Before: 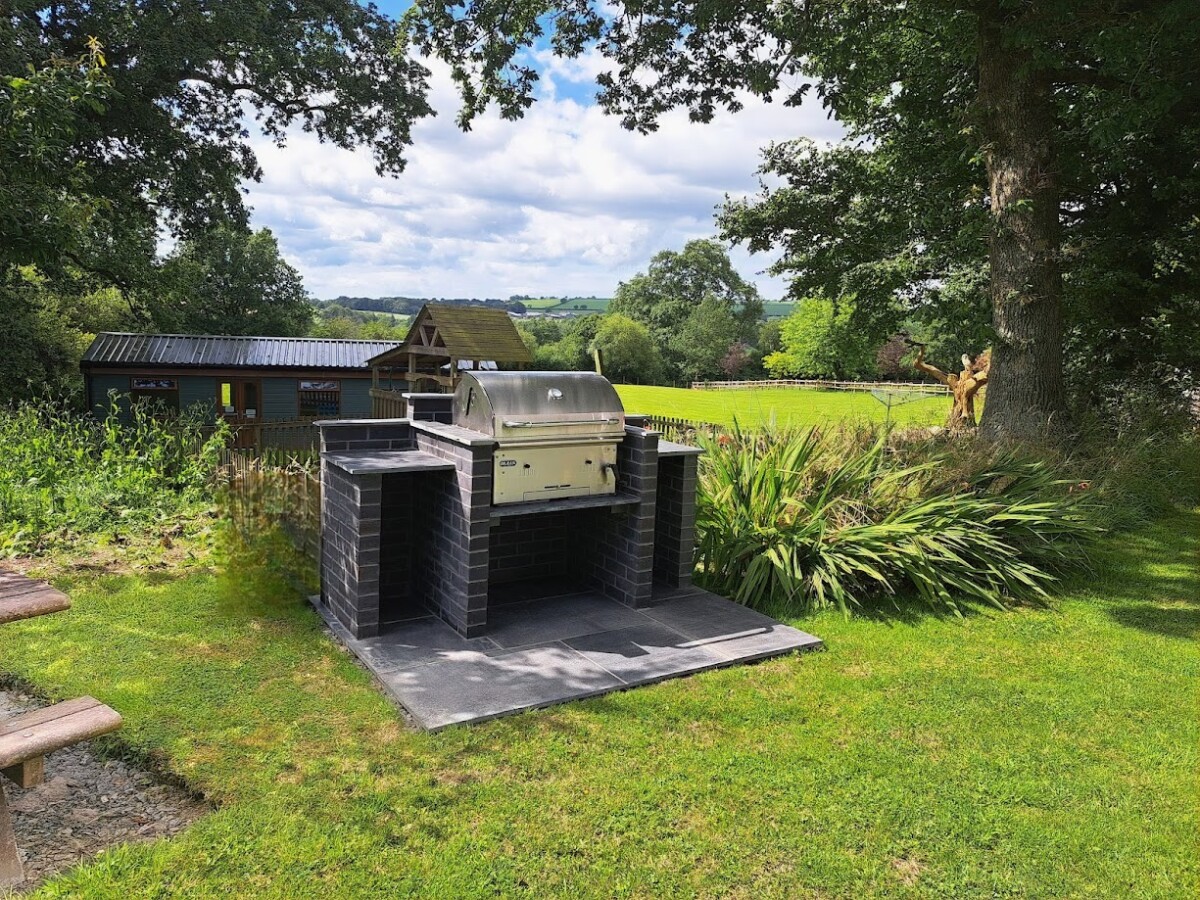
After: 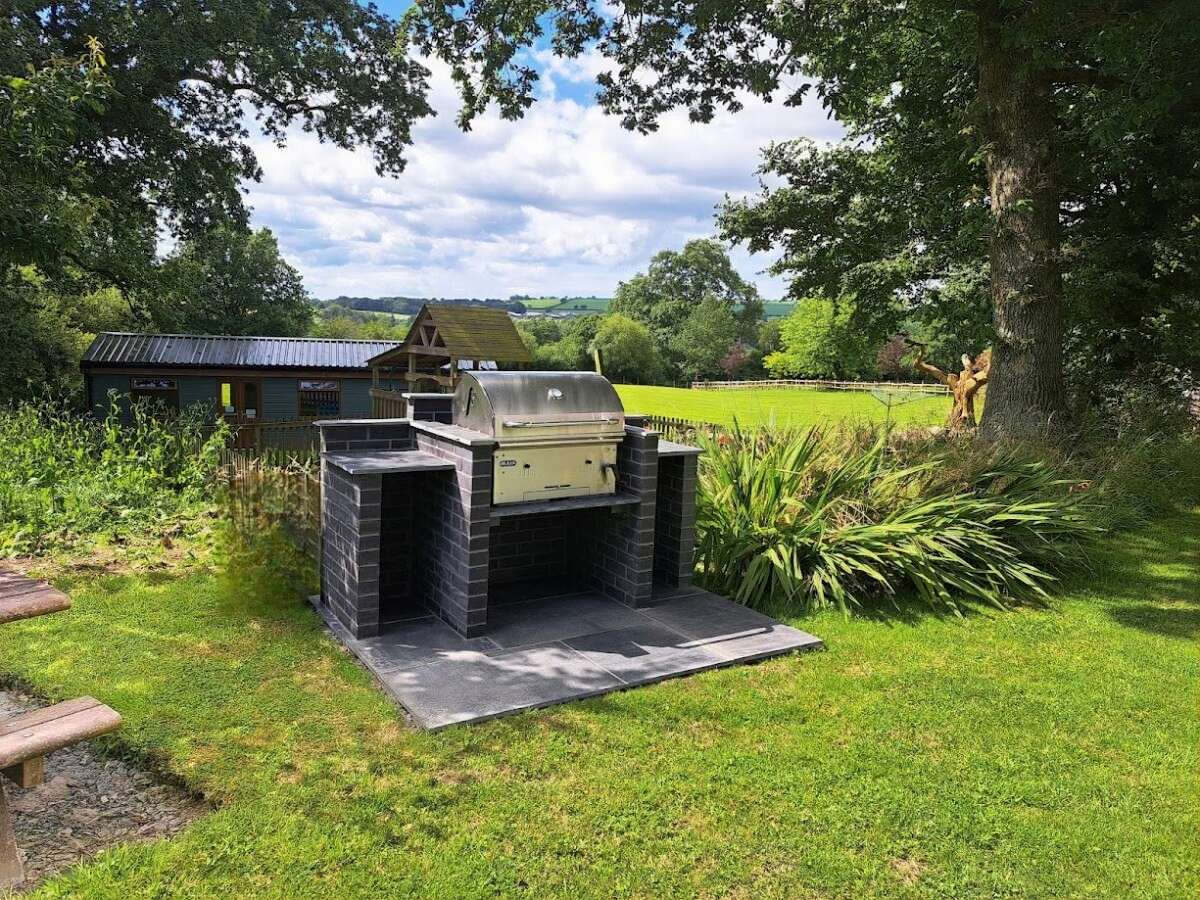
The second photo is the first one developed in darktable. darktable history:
local contrast: mode bilateral grid, contrast 19, coarseness 50, detail 119%, midtone range 0.2
velvia: strength 14.85%
